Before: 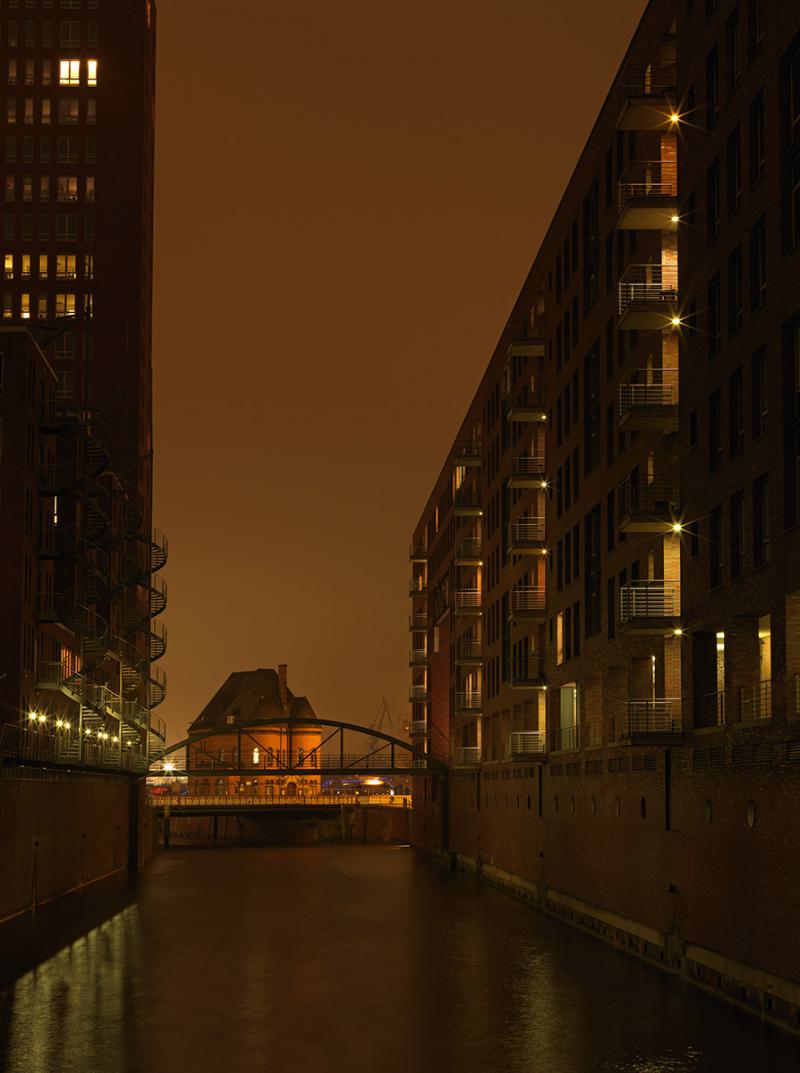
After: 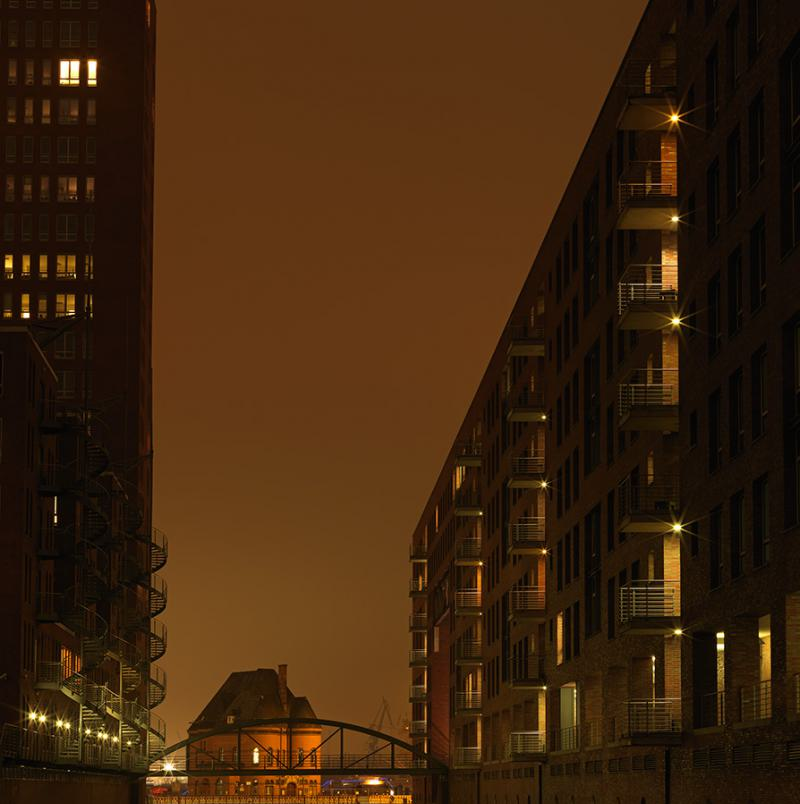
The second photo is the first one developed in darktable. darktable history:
crop: bottom 24.99%
color calibration: gray › normalize channels true, illuminant same as pipeline (D50), adaptation XYZ, x 0.345, y 0.358, temperature 5009.08 K, gamut compression 0.013
